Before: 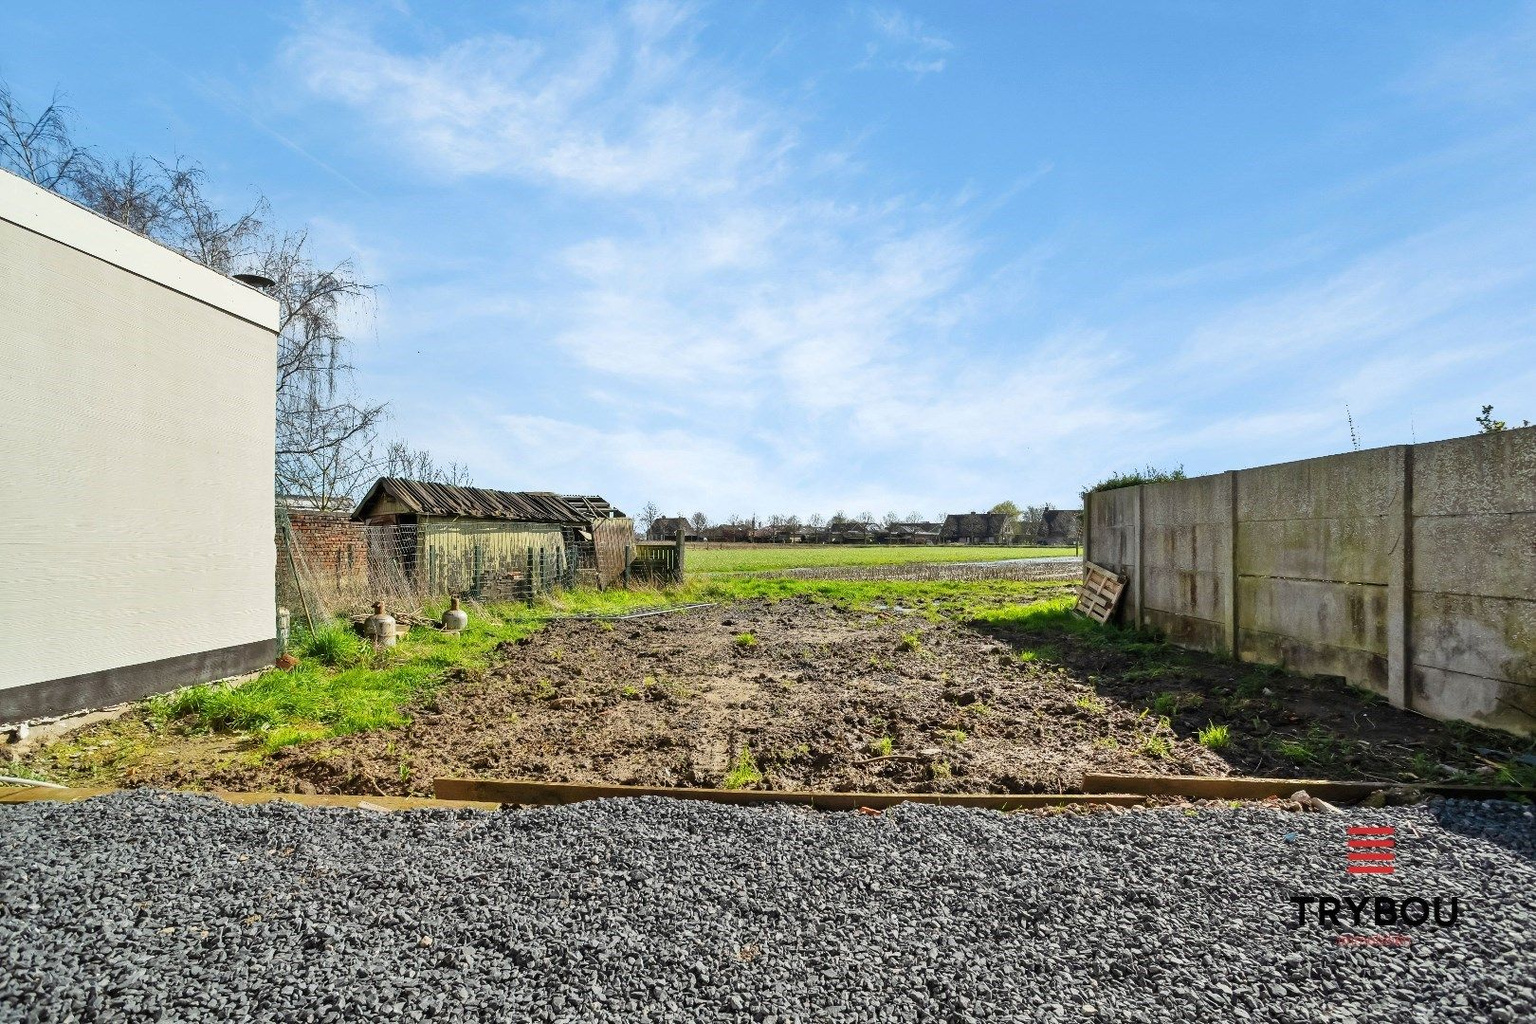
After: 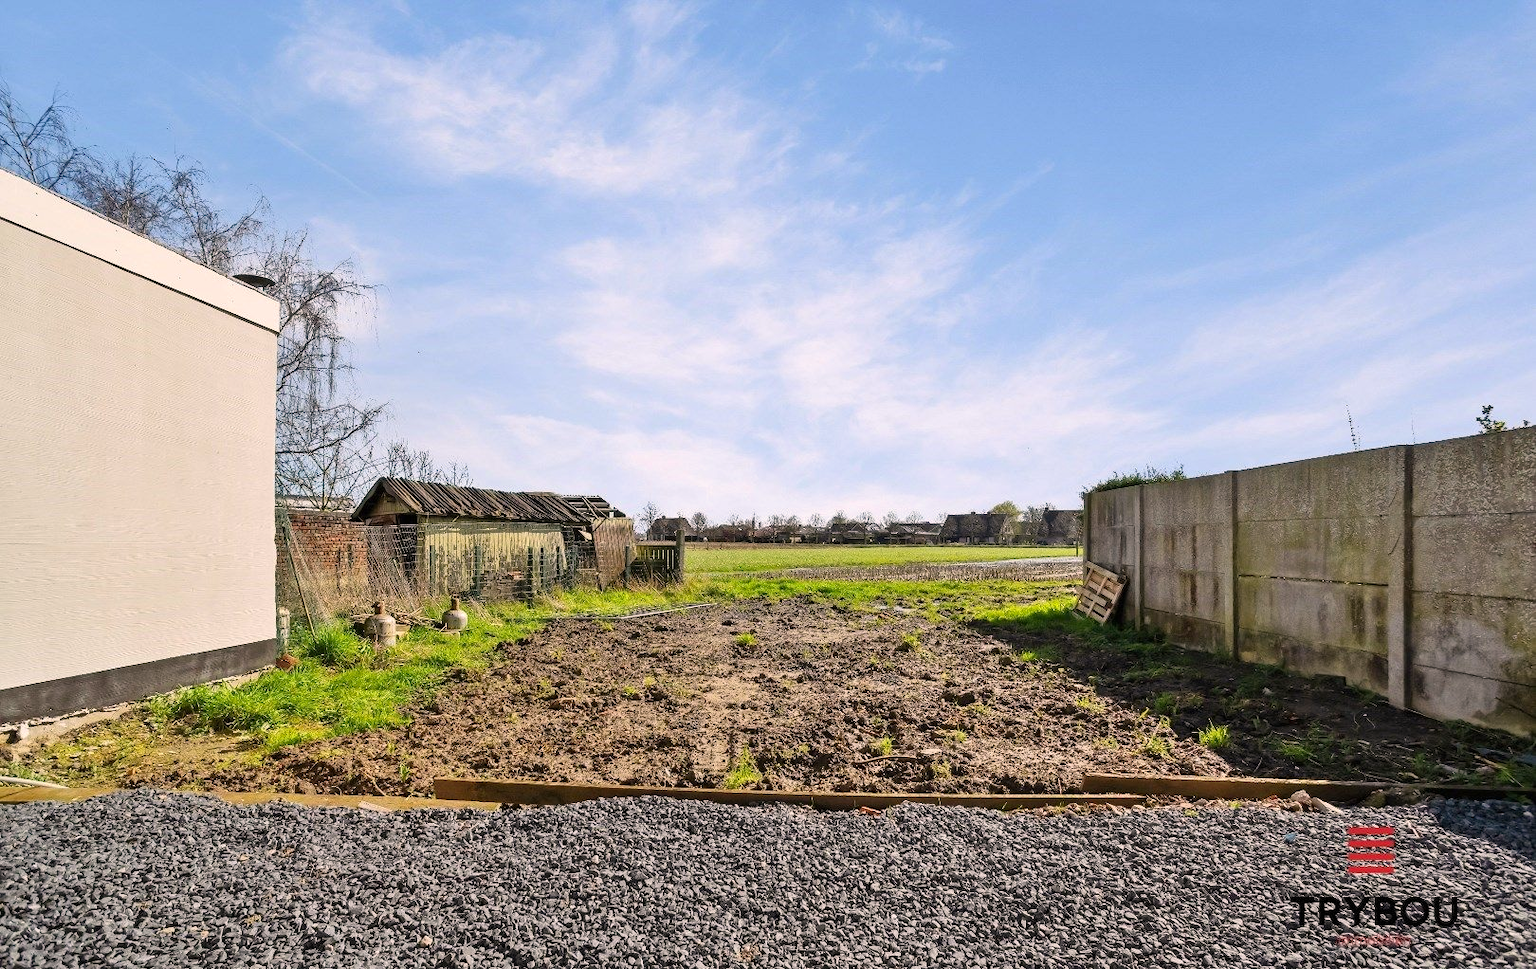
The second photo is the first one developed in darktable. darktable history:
crop and rotate: top 0.013%, bottom 5.193%
color correction: highlights a* 8.09, highlights b* 4.31
